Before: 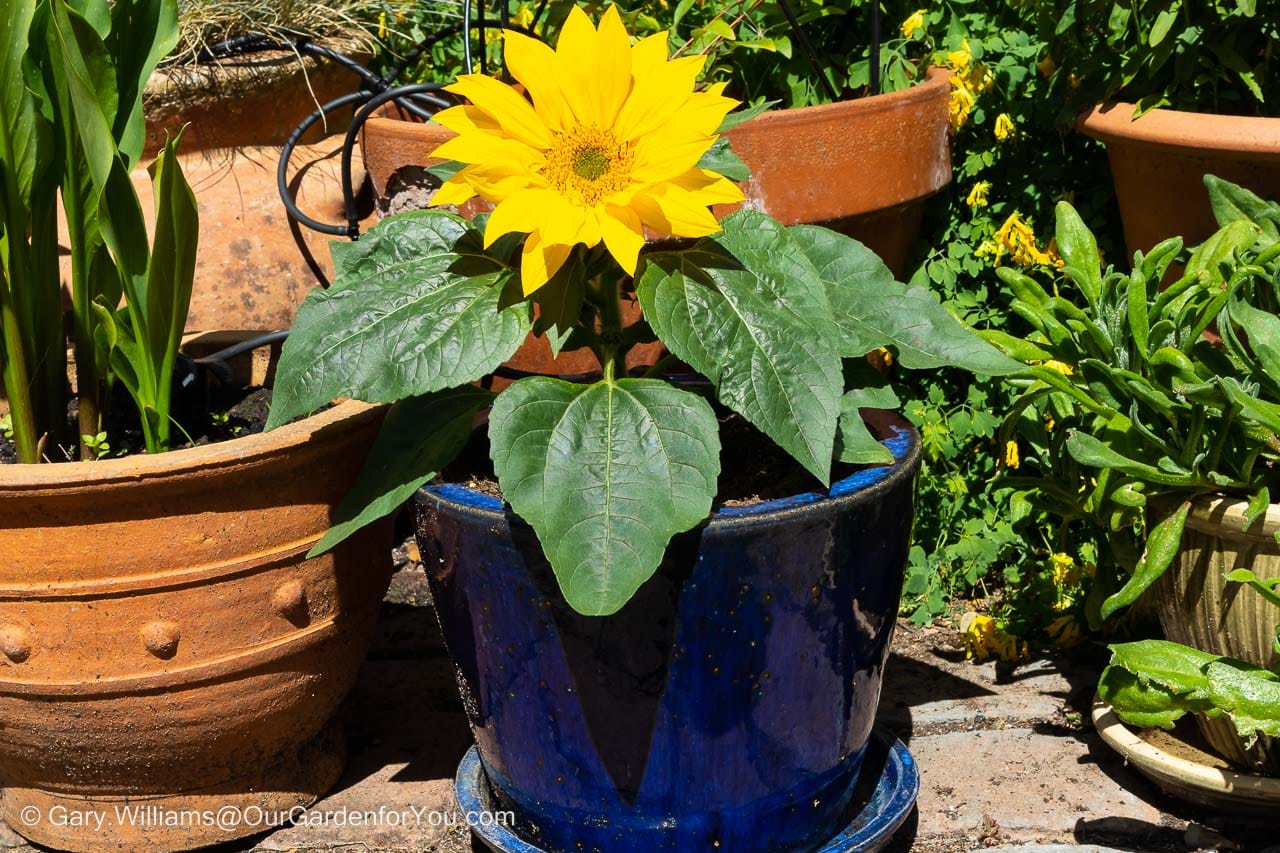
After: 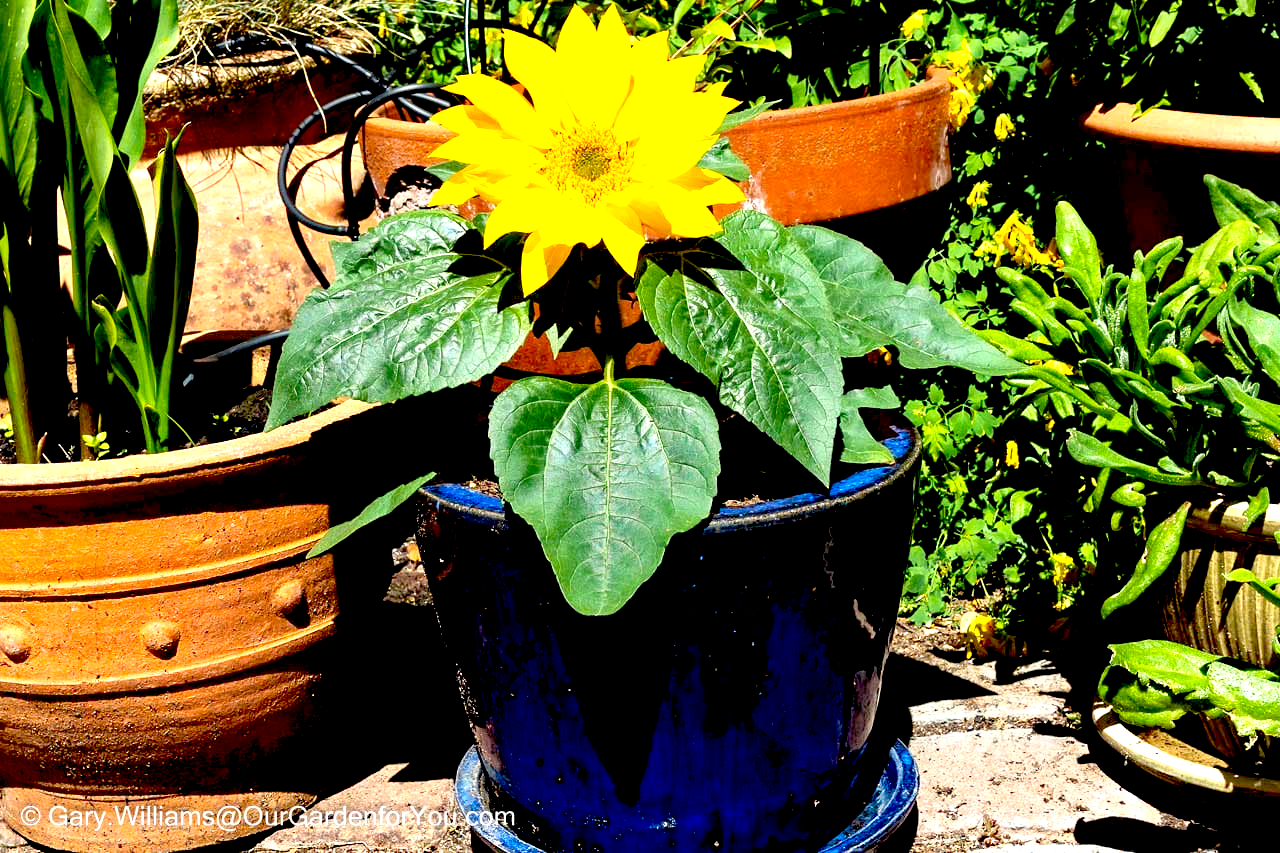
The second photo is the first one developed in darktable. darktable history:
exposure: black level correction 0.035, exposure 0.909 EV, compensate exposure bias true, compensate highlight preservation false
haze removal: compatibility mode true, adaptive false
